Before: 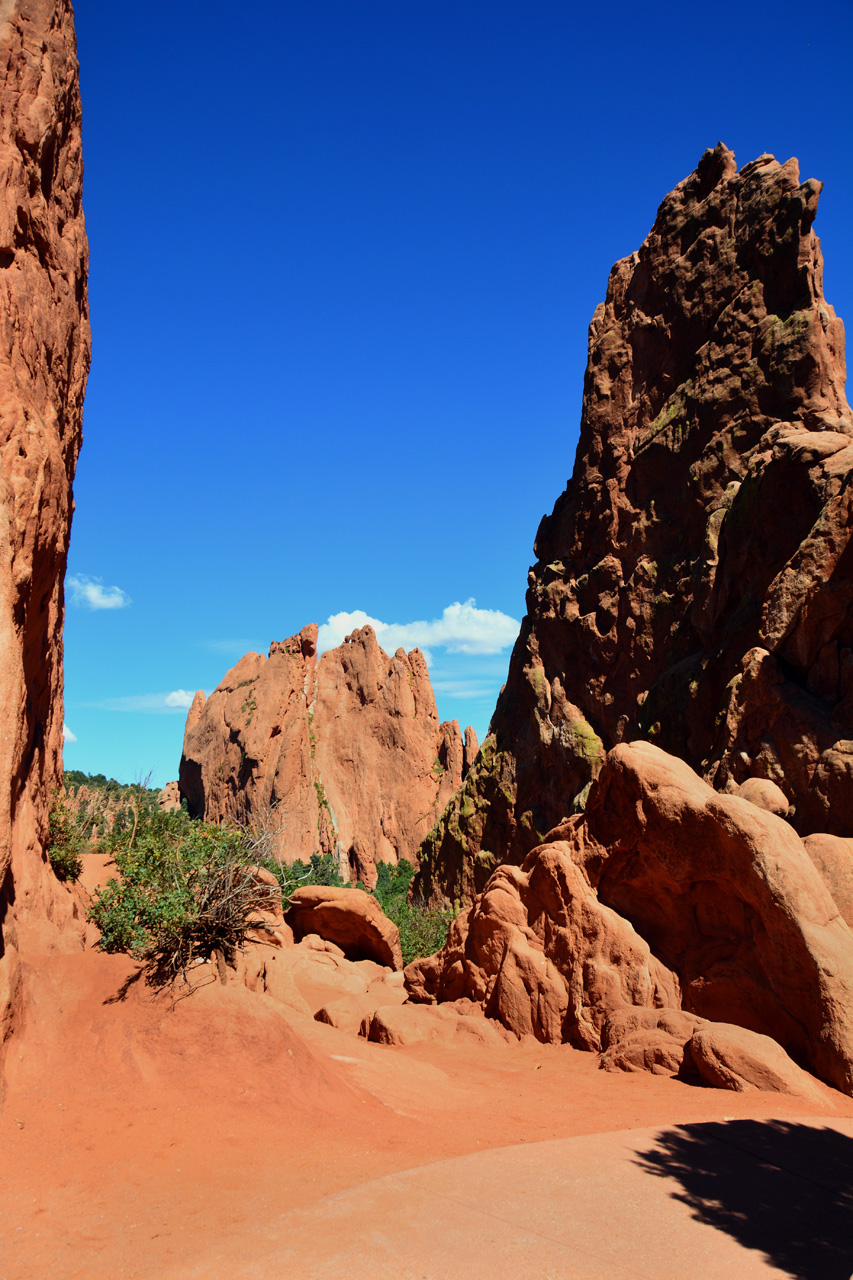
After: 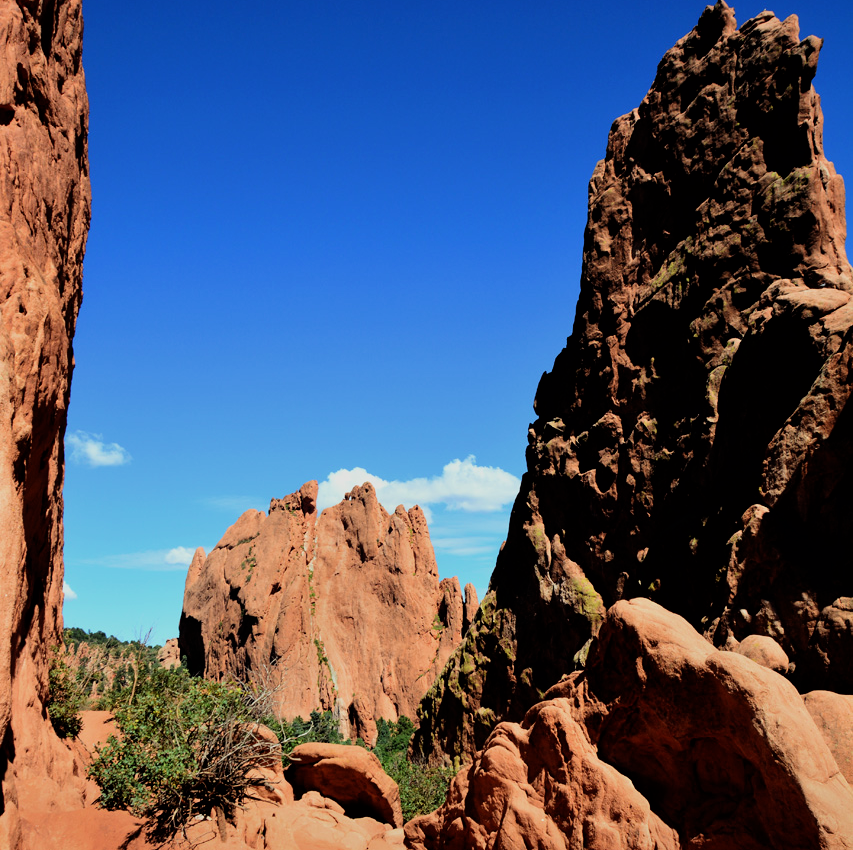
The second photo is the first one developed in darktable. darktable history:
crop: top 11.176%, bottom 22.412%
filmic rgb: black relative exposure -5.05 EV, white relative exposure 3.19 EV, threshold 5.96 EV, hardness 3.46, contrast 1.183, highlights saturation mix -29.08%, contrast in shadows safe, enable highlight reconstruction true
